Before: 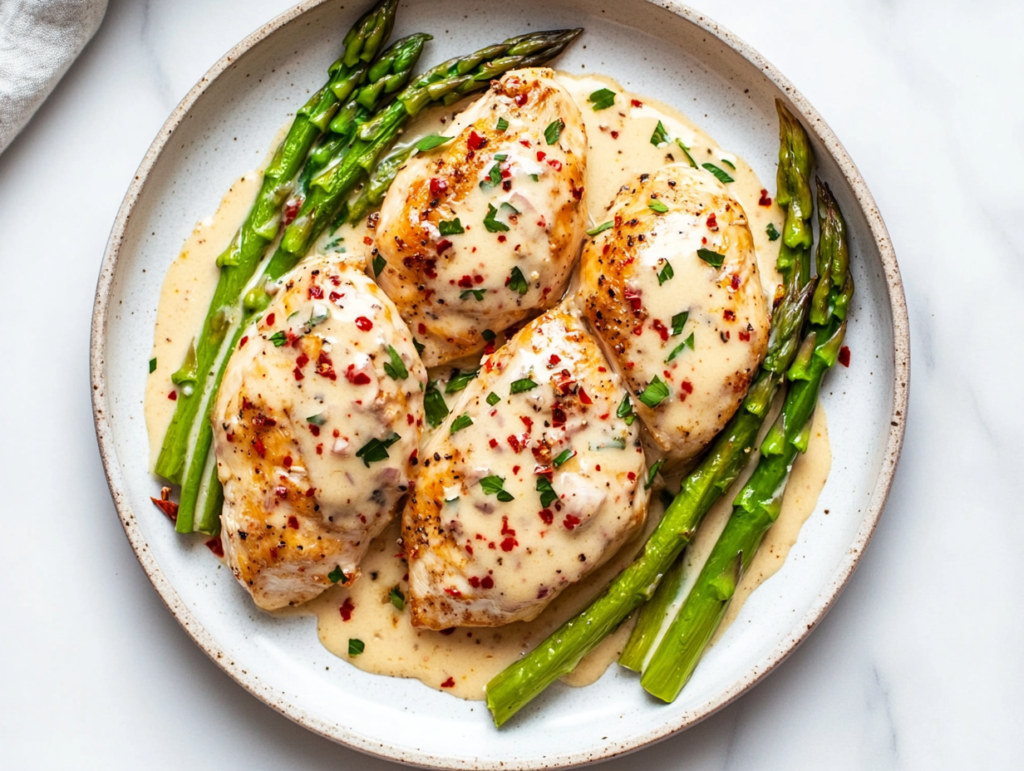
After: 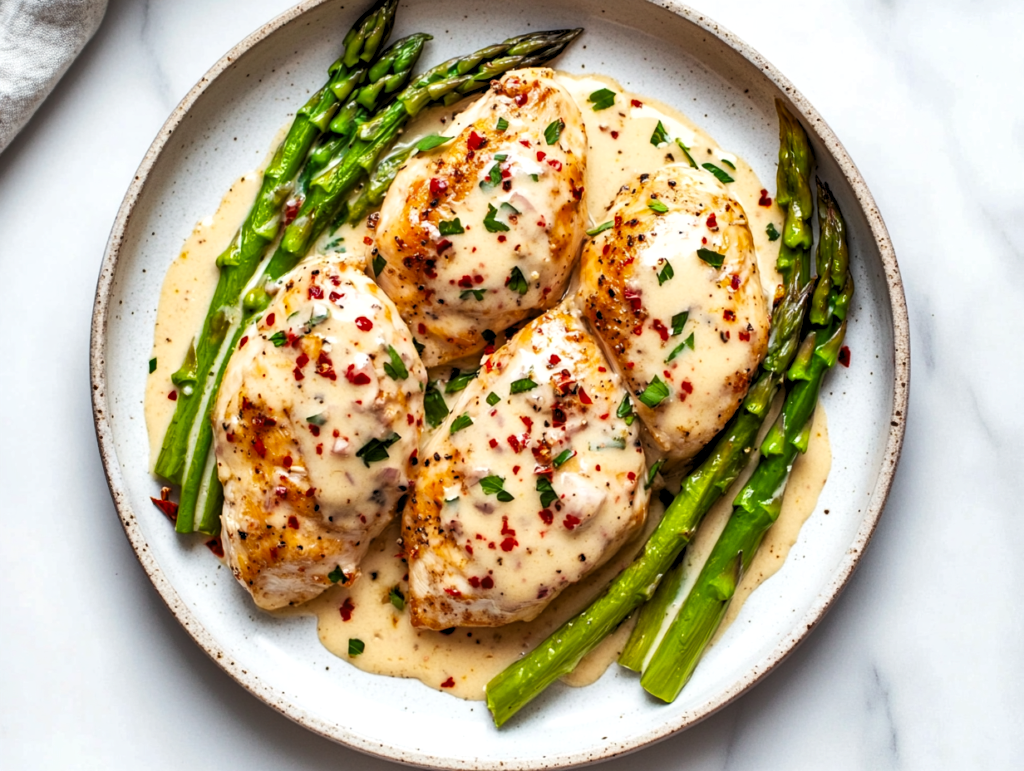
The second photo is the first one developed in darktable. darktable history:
shadows and highlights: low approximation 0.01, soften with gaussian
levels: levels [0.073, 0.497, 0.972]
